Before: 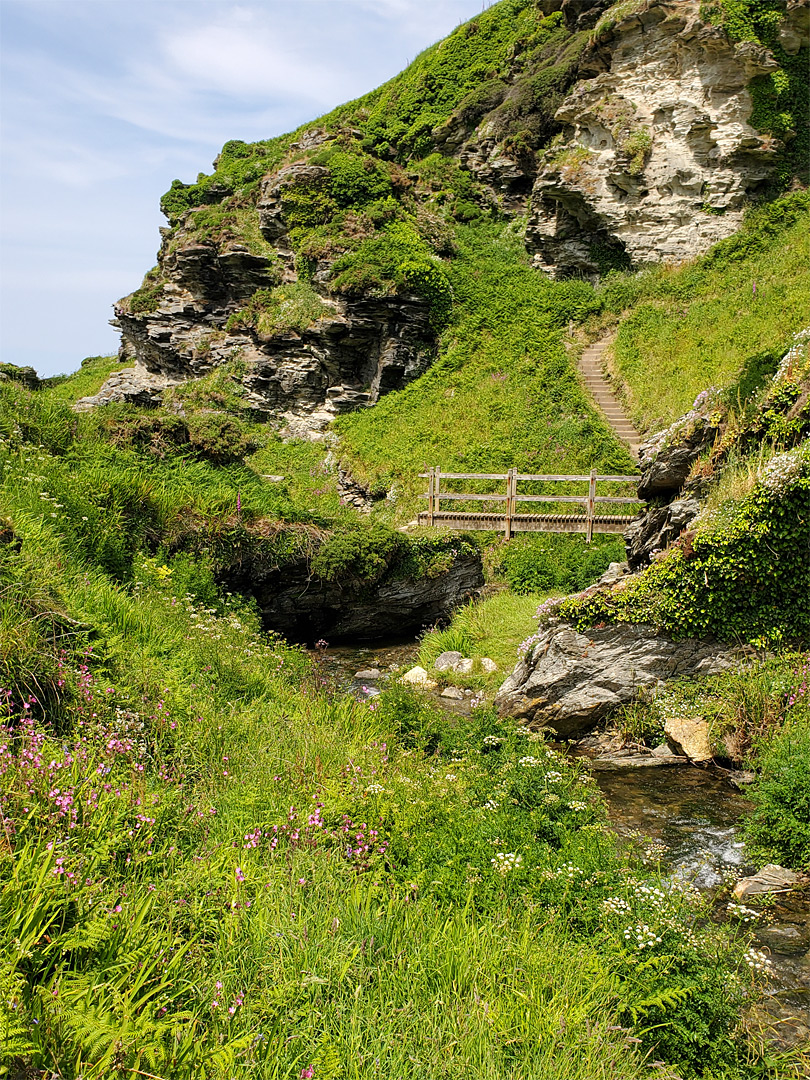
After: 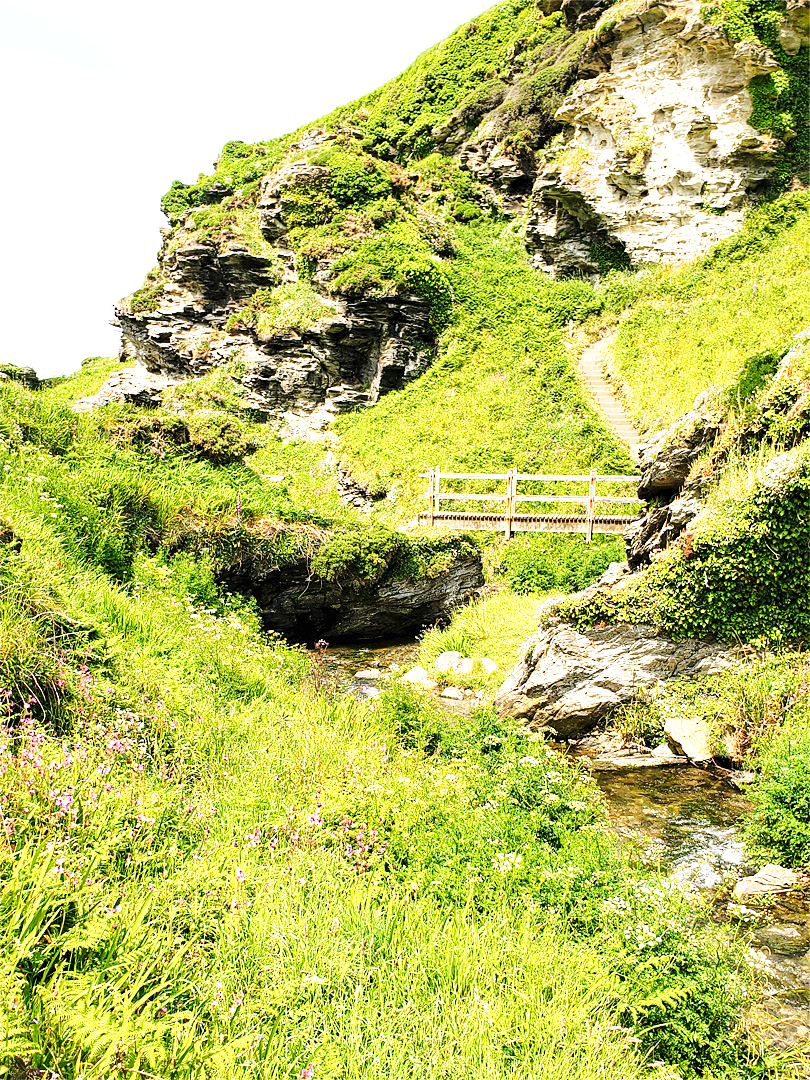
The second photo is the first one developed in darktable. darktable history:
exposure: exposure 1 EV, compensate highlight preservation false
base curve: curves: ch0 [(0, 0) (0.028, 0.03) (0.121, 0.232) (0.46, 0.748) (0.859, 0.968) (1, 1)], preserve colors none
